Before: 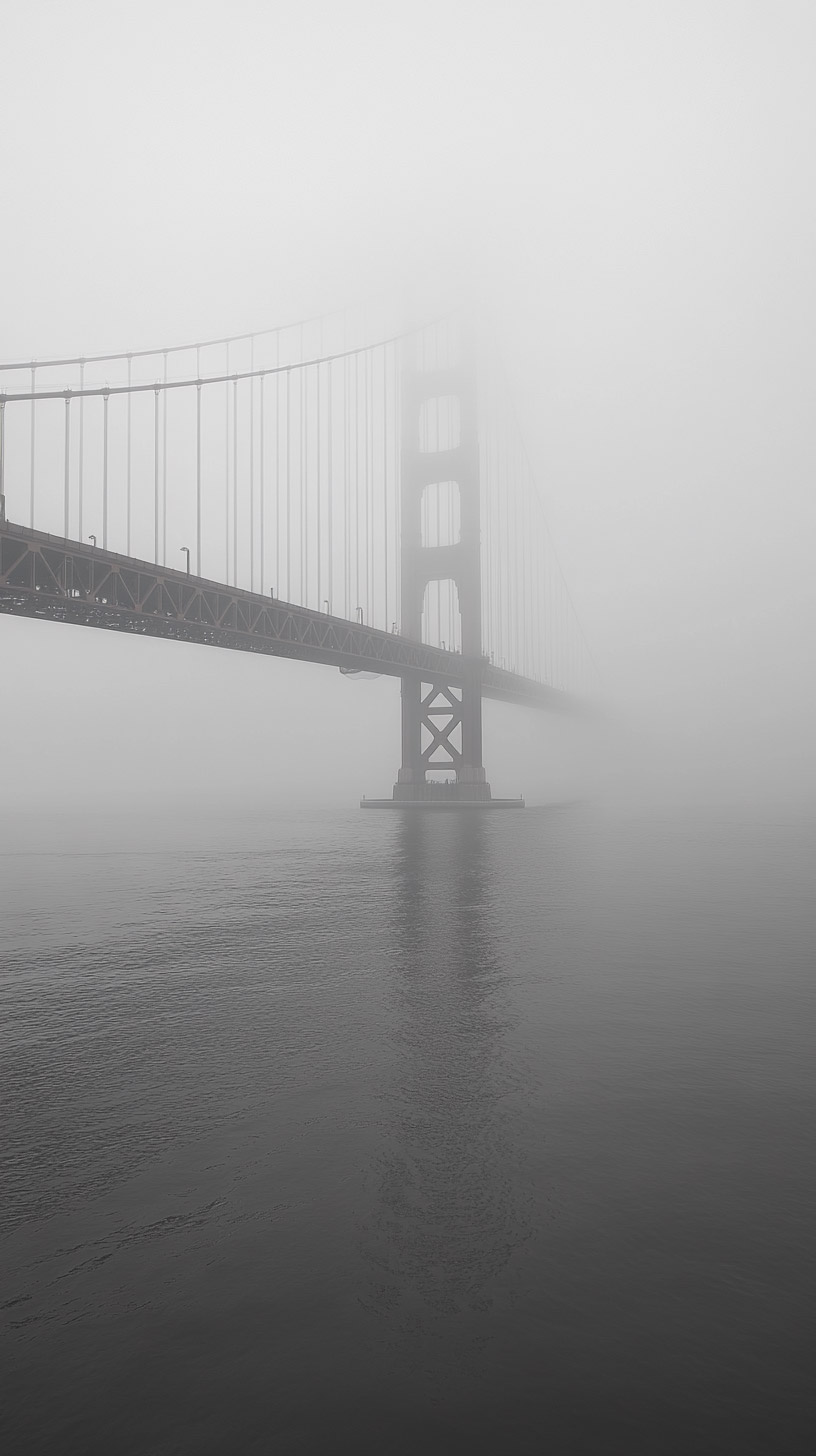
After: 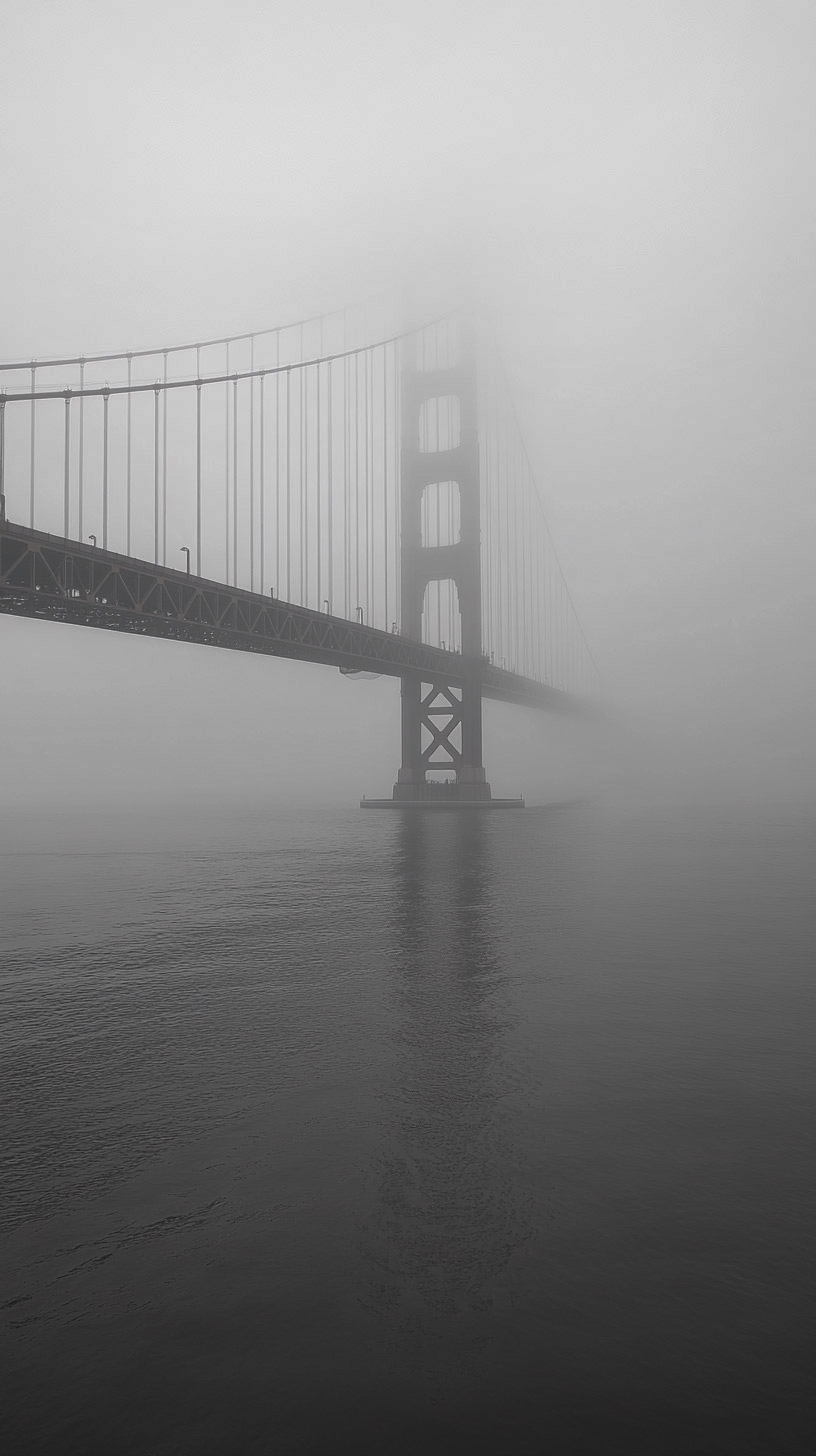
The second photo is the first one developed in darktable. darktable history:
base curve: curves: ch0 [(0, 0) (0.595, 0.418) (1, 1)], preserve colors none
local contrast: on, module defaults
